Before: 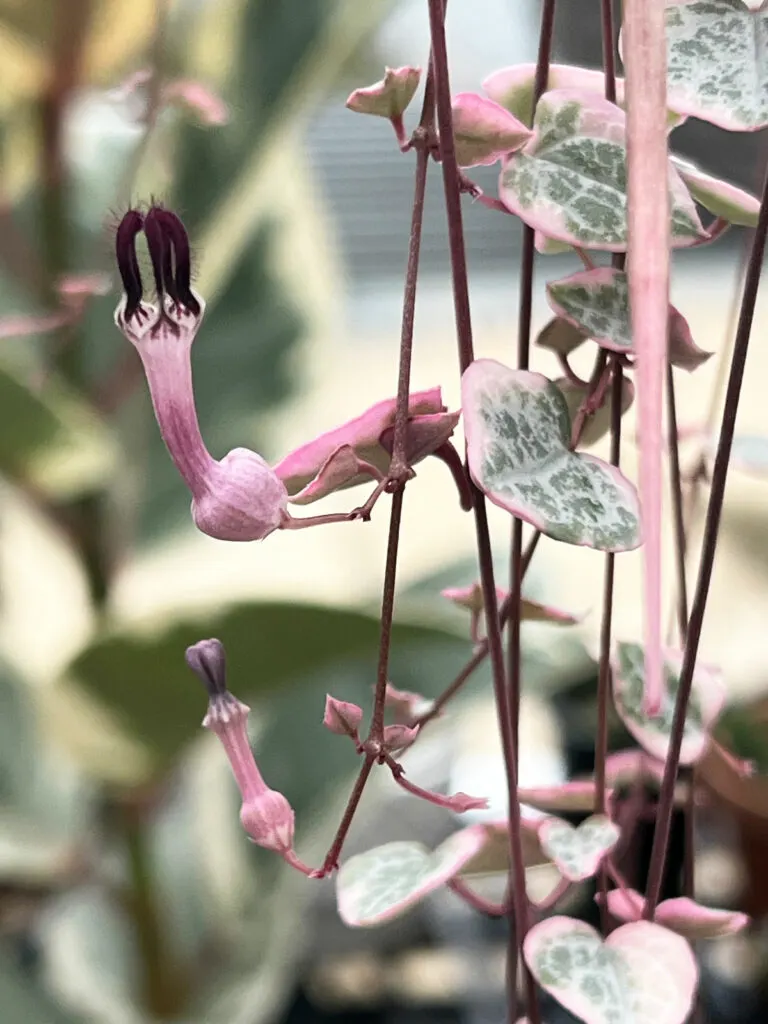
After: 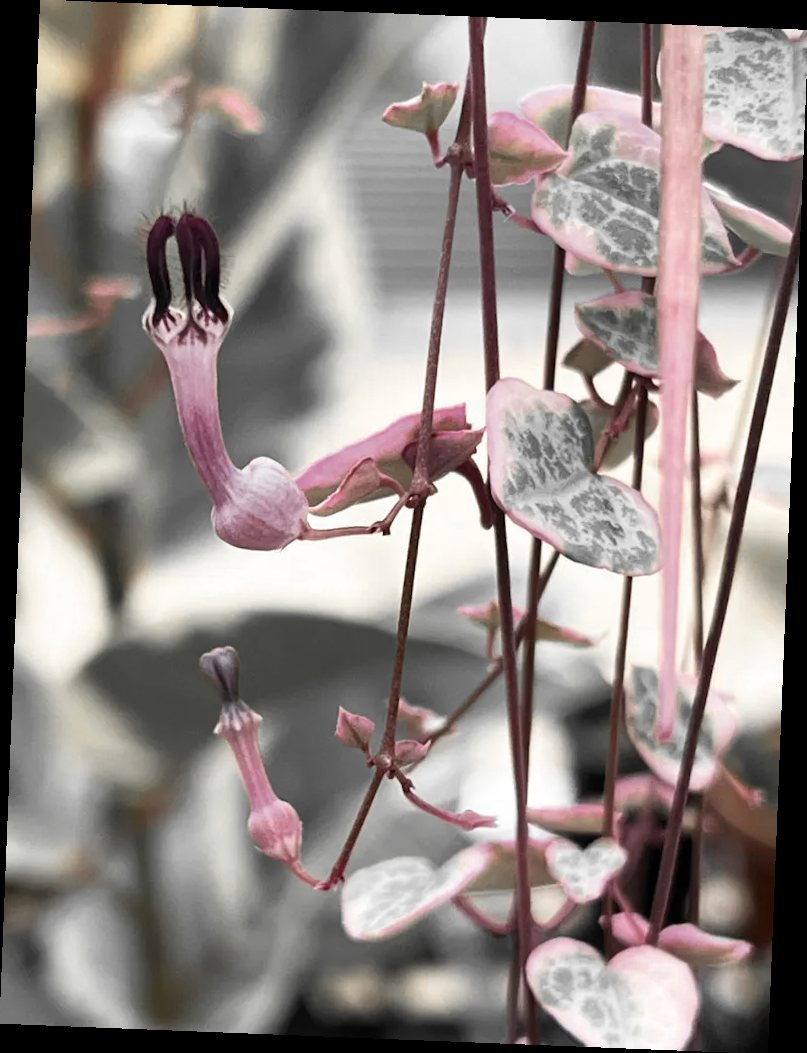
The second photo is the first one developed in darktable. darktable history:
rotate and perspective: rotation 2.27°, automatic cropping off
color zones: curves: ch0 [(0, 0.447) (0.184, 0.543) (0.323, 0.476) (0.429, 0.445) (0.571, 0.443) (0.714, 0.451) (0.857, 0.452) (1, 0.447)]; ch1 [(0, 0.464) (0.176, 0.46) (0.287, 0.177) (0.429, 0.002) (0.571, 0) (0.714, 0) (0.857, 0) (1, 0.464)], mix 20%
